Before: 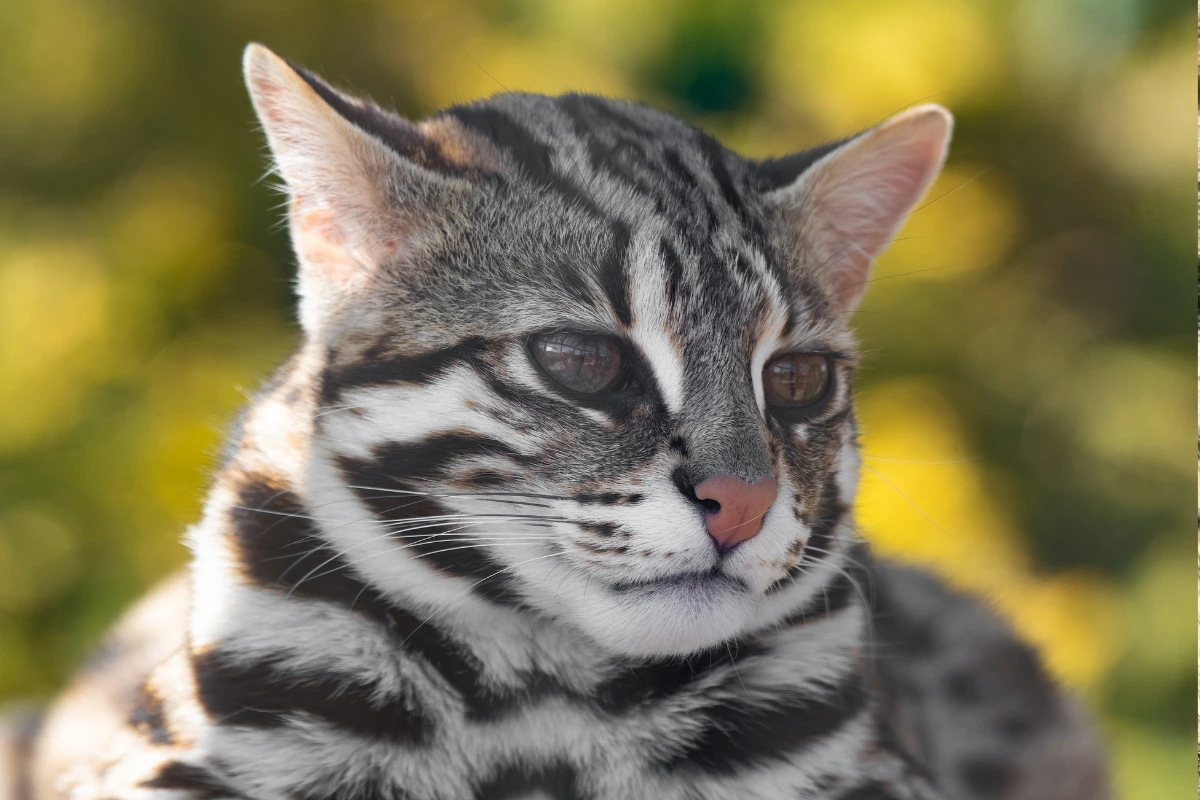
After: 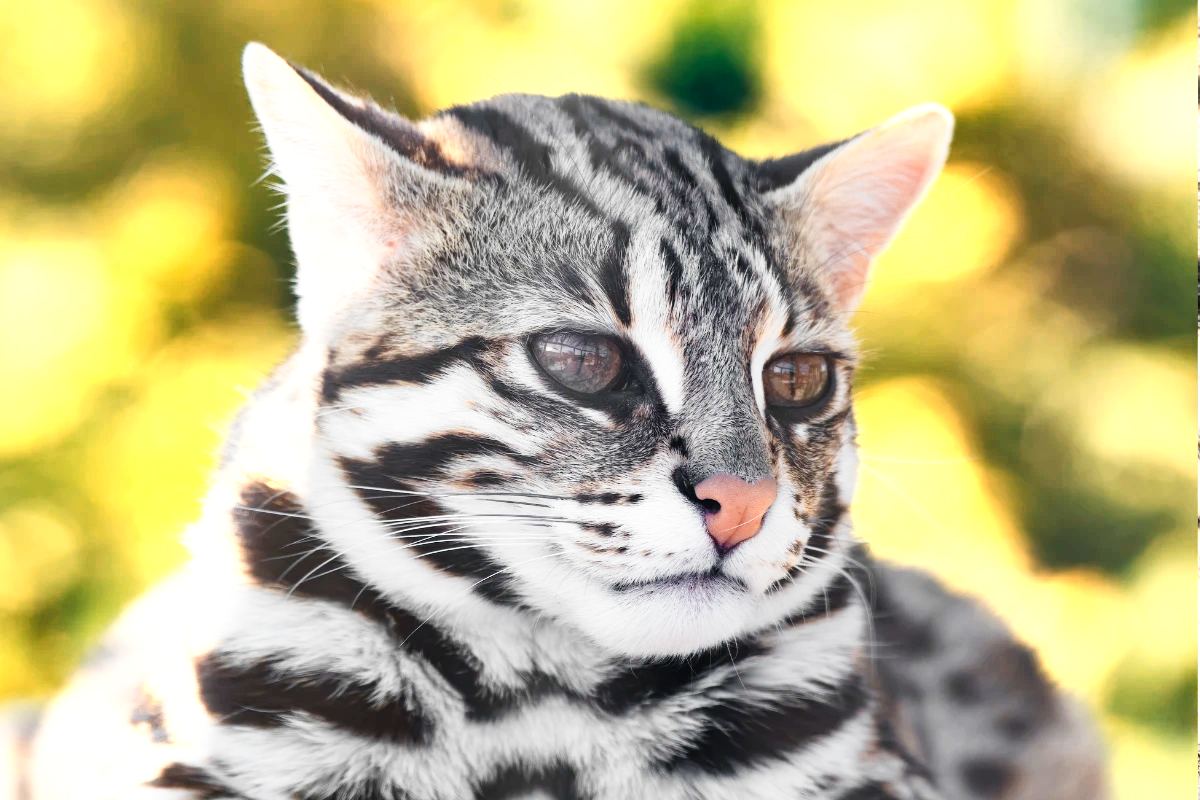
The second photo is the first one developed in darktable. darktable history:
base curve: curves: ch0 [(0, 0.003) (0.001, 0.002) (0.006, 0.004) (0.02, 0.022) (0.048, 0.086) (0.094, 0.234) (0.162, 0.431) (0.258, 0.629) (0.385, 0.8) (0.548, 0.918) (0.751, 0.988) (1, 1)], preserve colors none
color zones: curves: ch0 [(0.018, 0.548) (0.197, 0.654) (0.425, 0.447) (0.605, 0.658) (0.732, 0.579)]; ch1 [(0.105, 0.531) (0.224, 0.531) (0.386, 0.39) (0.618, 0.456) (0.732, 0.456) (0.956, 0.421)]; ch2 [(0.039, 0.583) (0.215, 0.465) (0.399, 0.544) (0.465, 0.548) (0.614, 0.447) (0.724, 0.43) (0.882, 0.623) (0.956, 0.632)]
